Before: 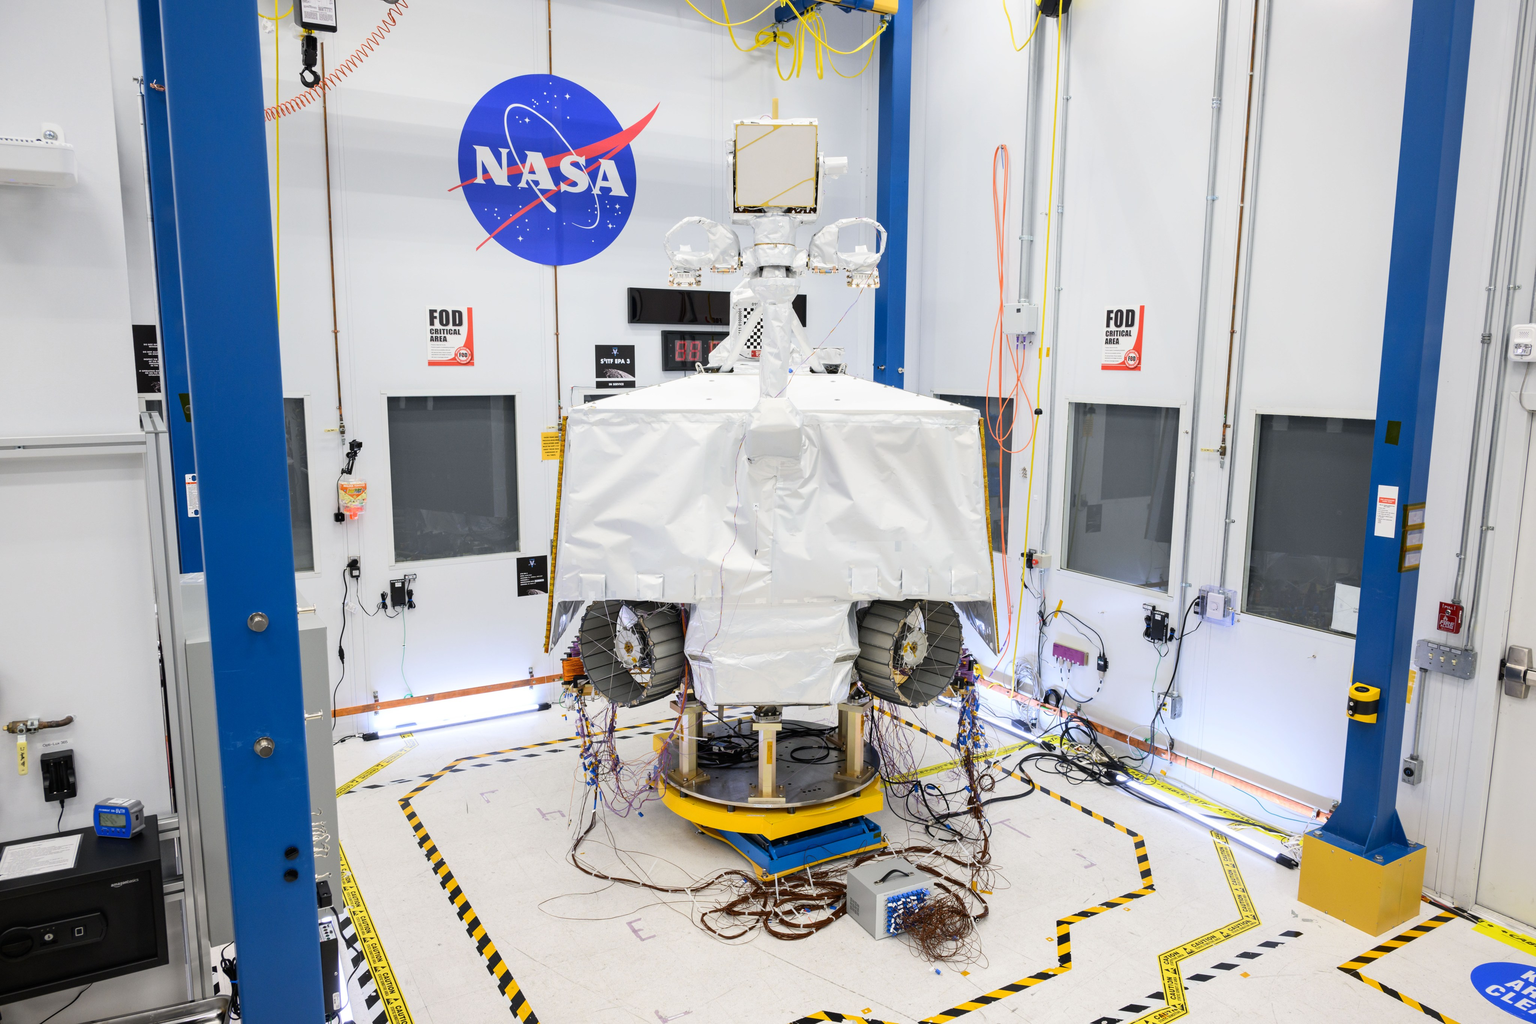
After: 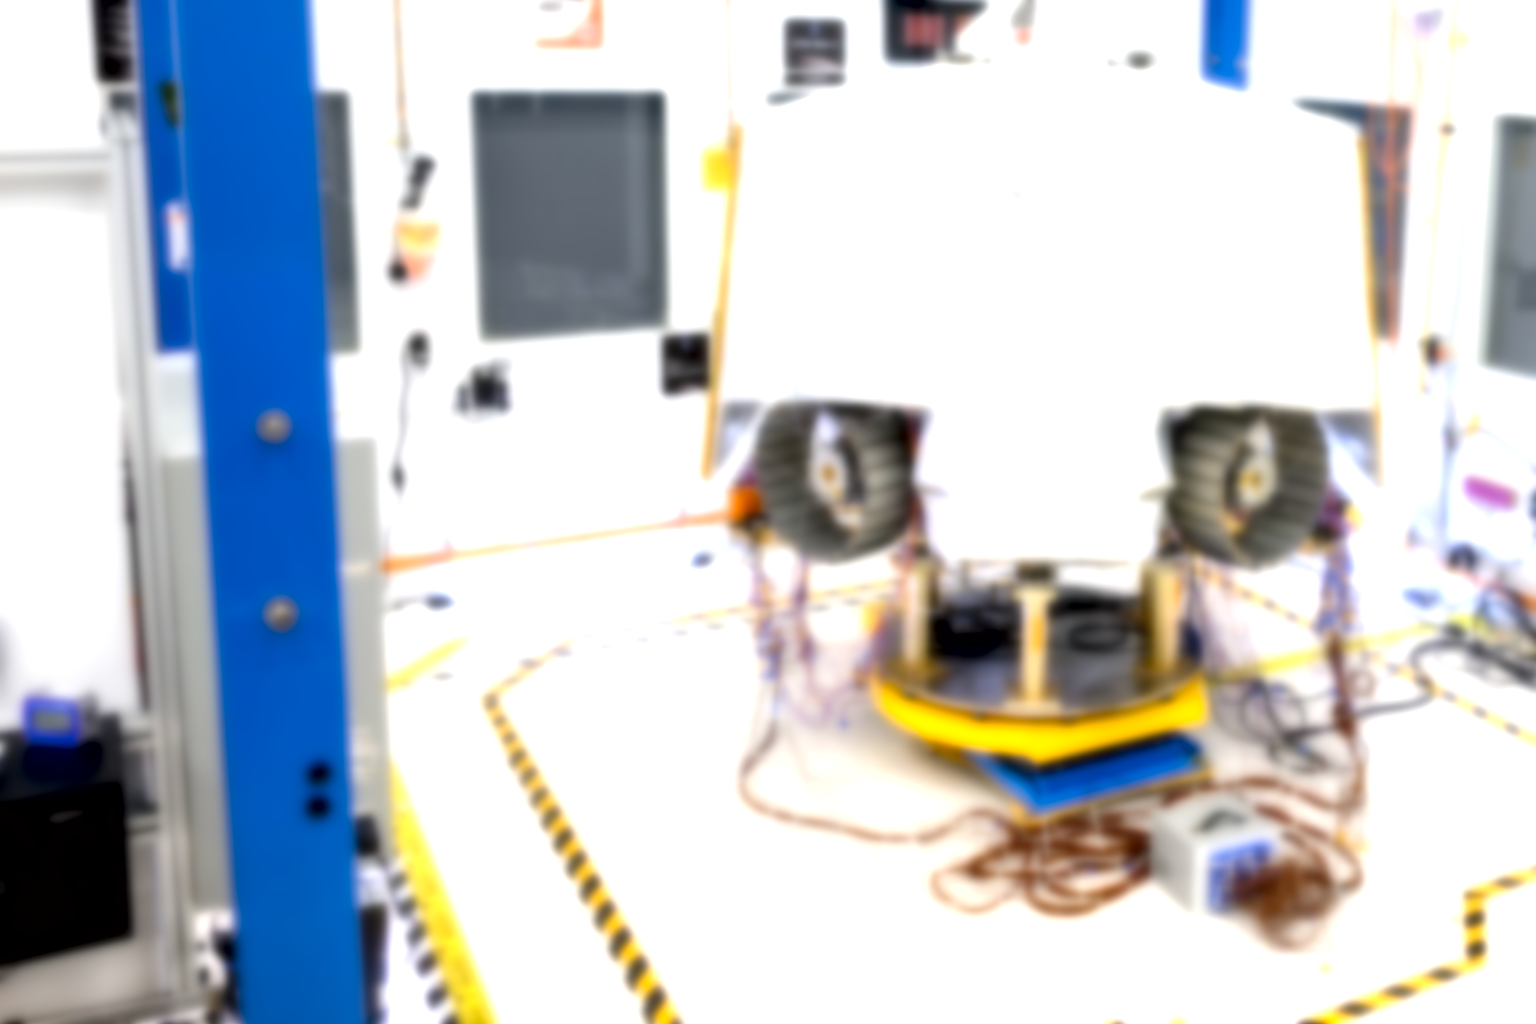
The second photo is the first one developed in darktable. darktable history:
crop and rotate: angle -0.82°, left 3.85%, top 31.828%, right 27.992%
lowpass: on, module defaults
haze removal: strength 0.29, distance 0.25, compatibility mode true, adaptive false
exposure: black level correction 0.011, exposure 1.088 EV, compensate exposure bias true, compensate highlight preservation false
